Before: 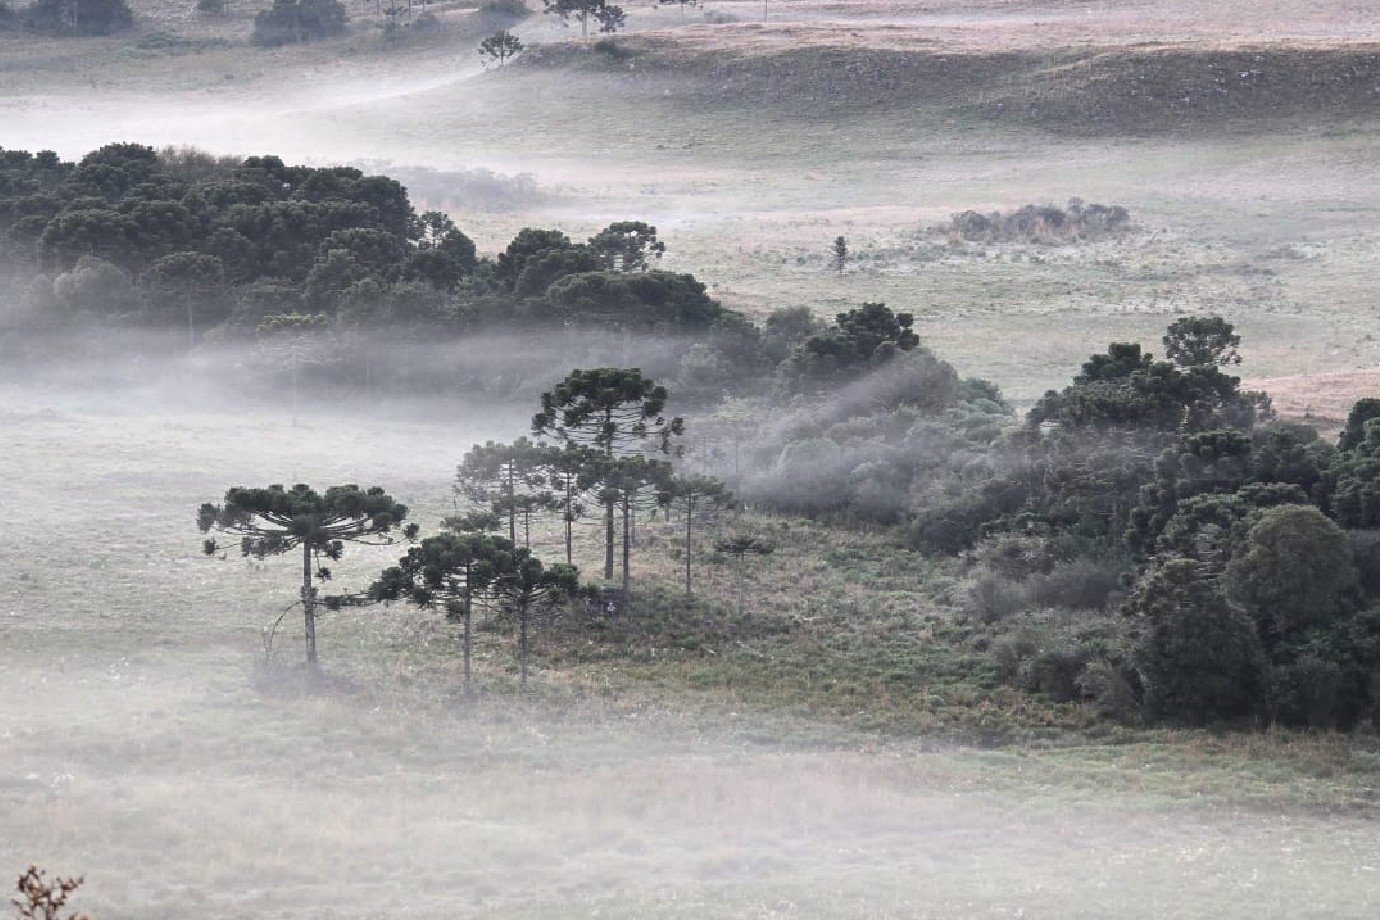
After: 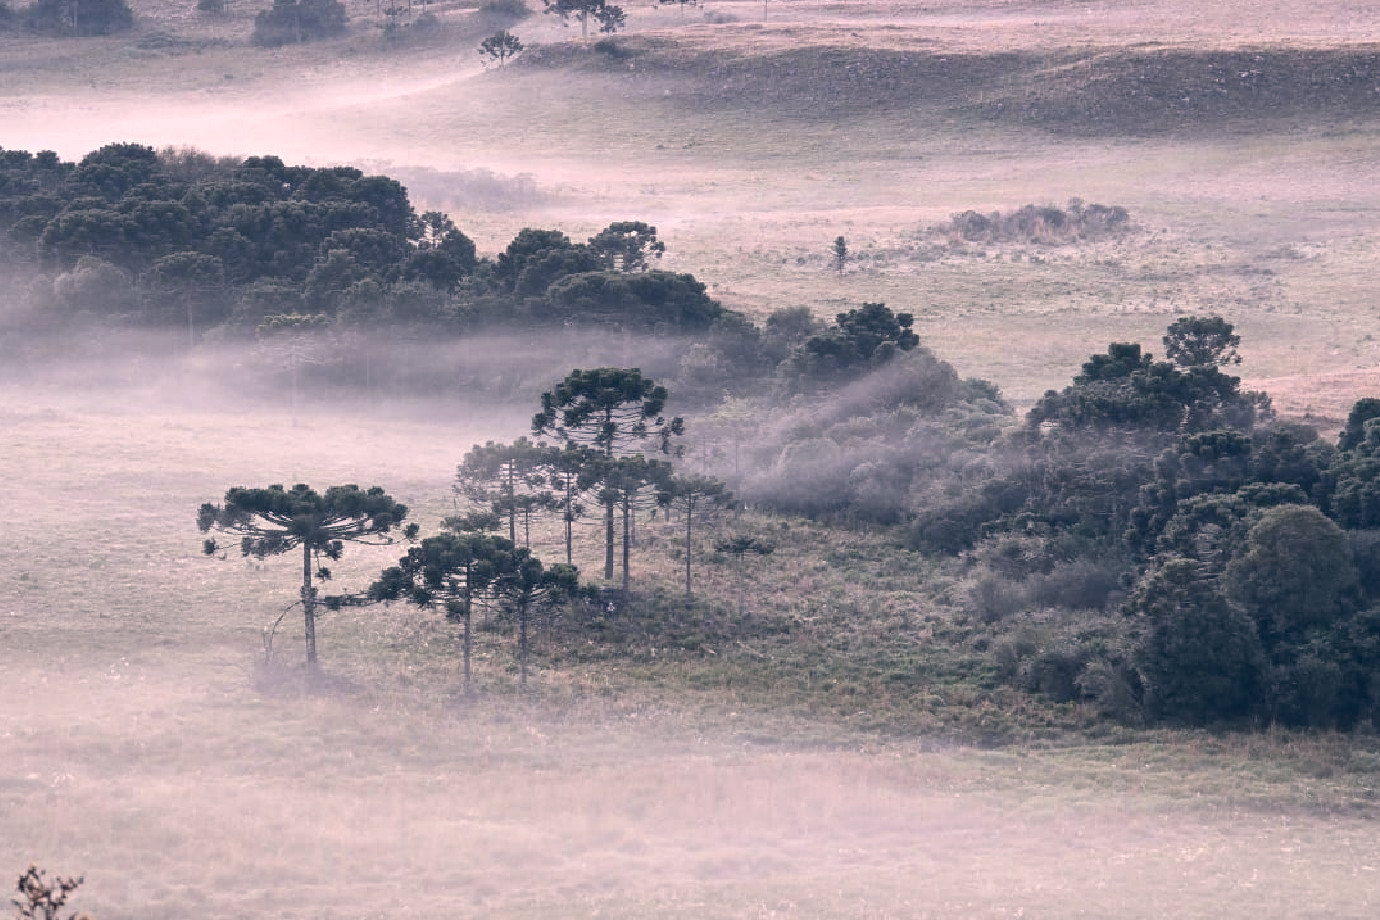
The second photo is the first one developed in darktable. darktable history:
color correction: highlights a* 13.75, highlights b* 5.82, shadows a* -6.01, shadows b* -15.56, saturation 0.873
